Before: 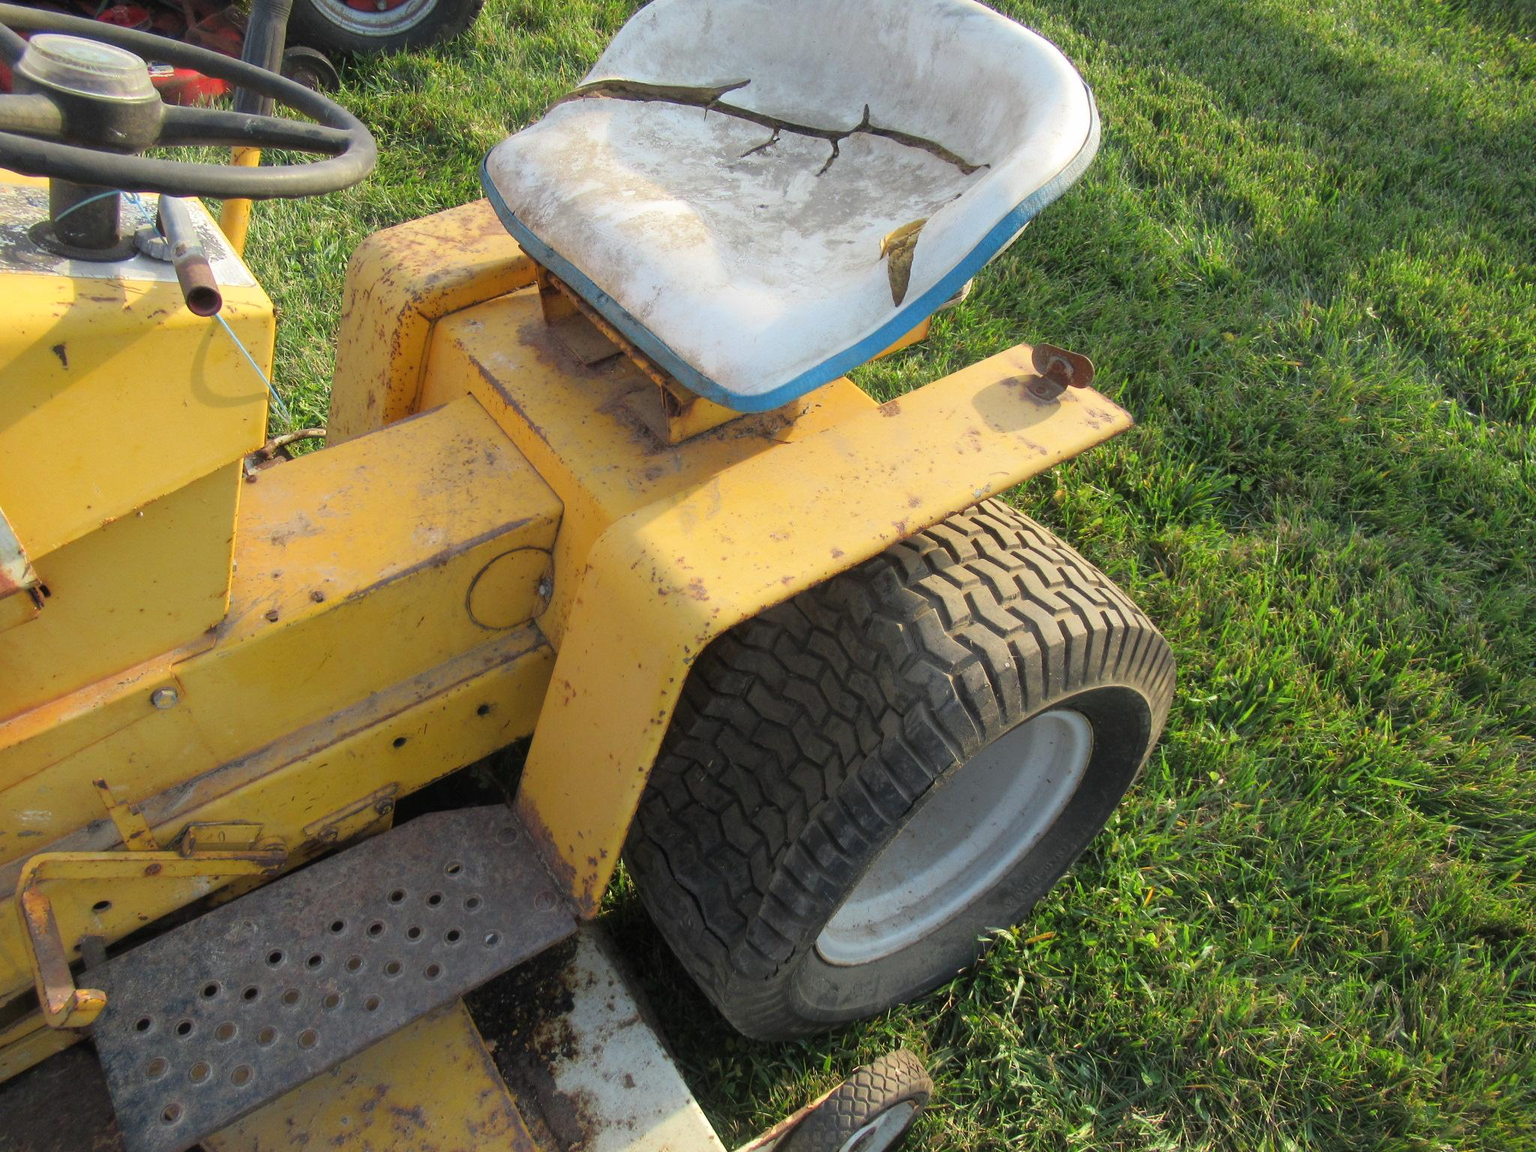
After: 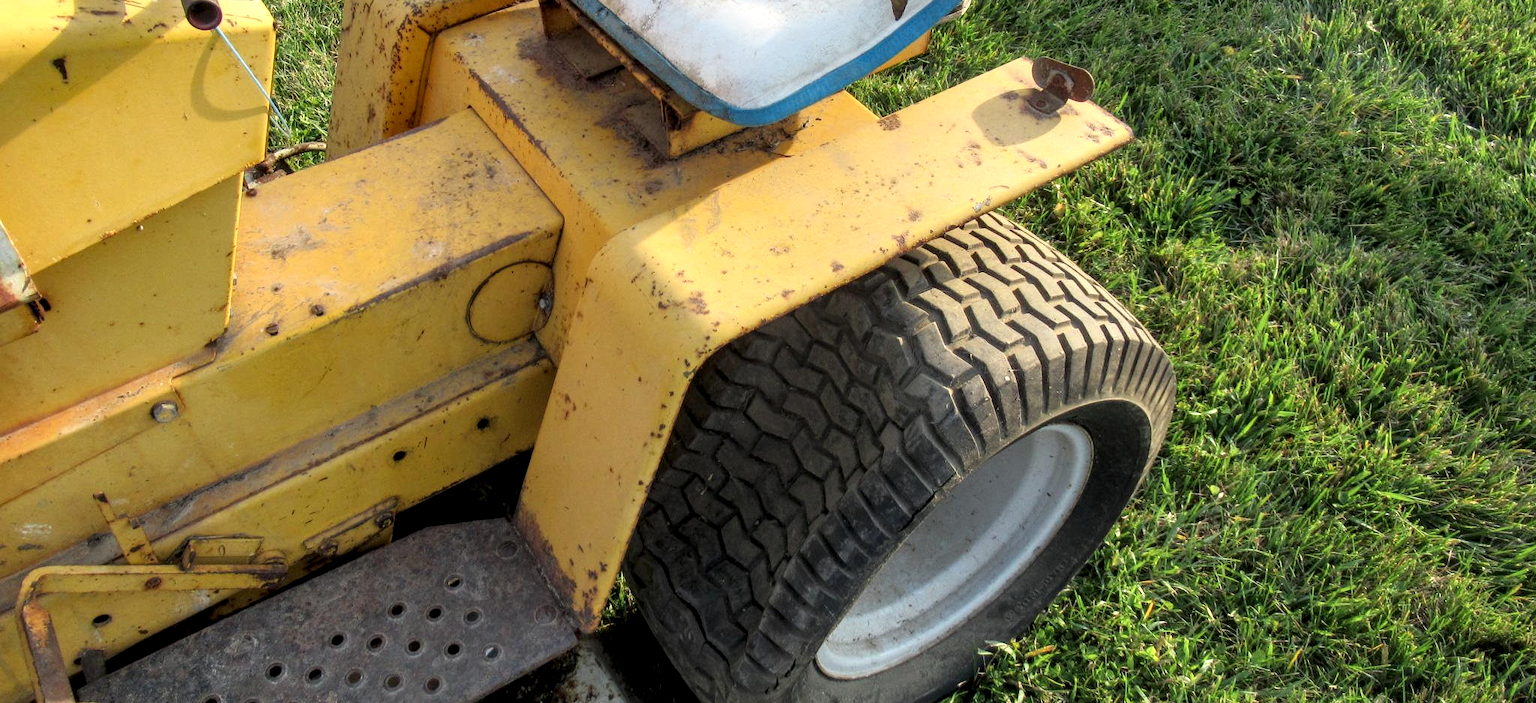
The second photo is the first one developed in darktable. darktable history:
crop and rotate: top 24.871%, bottom 14.003%
local contrast: highlights 60%, shadows 63%, detail 160%
